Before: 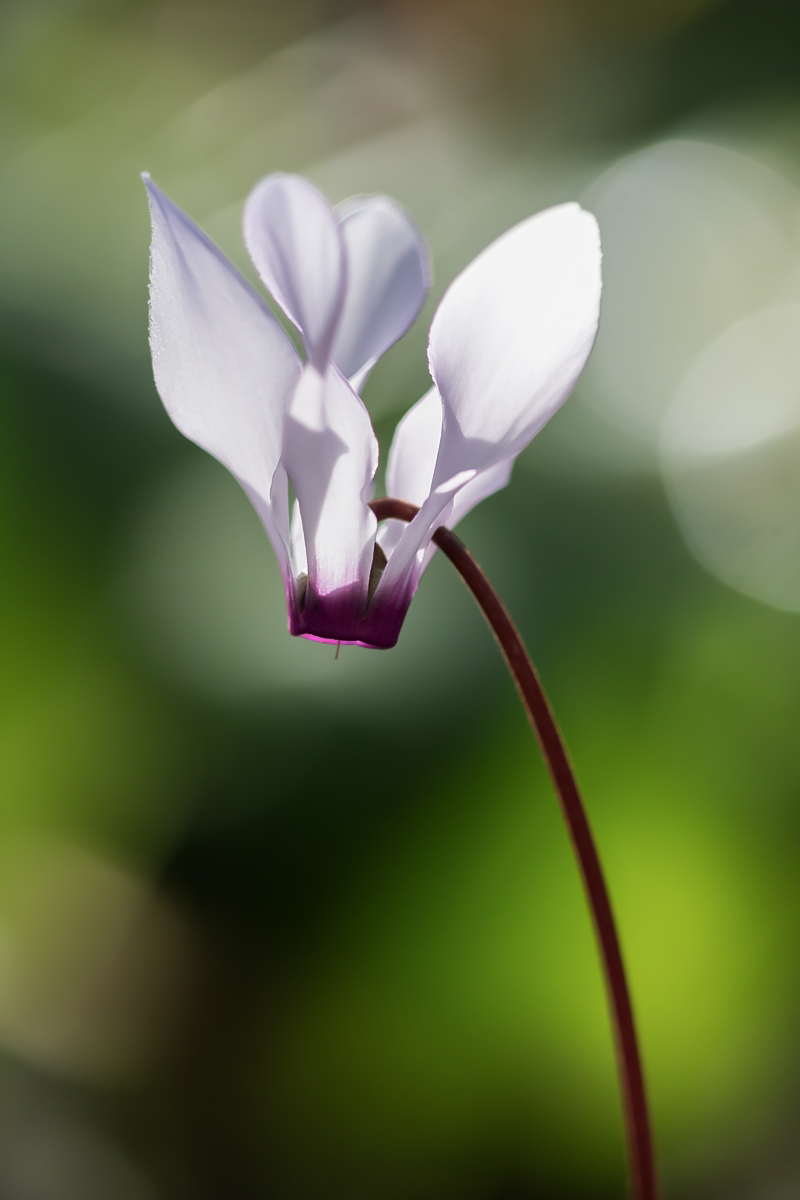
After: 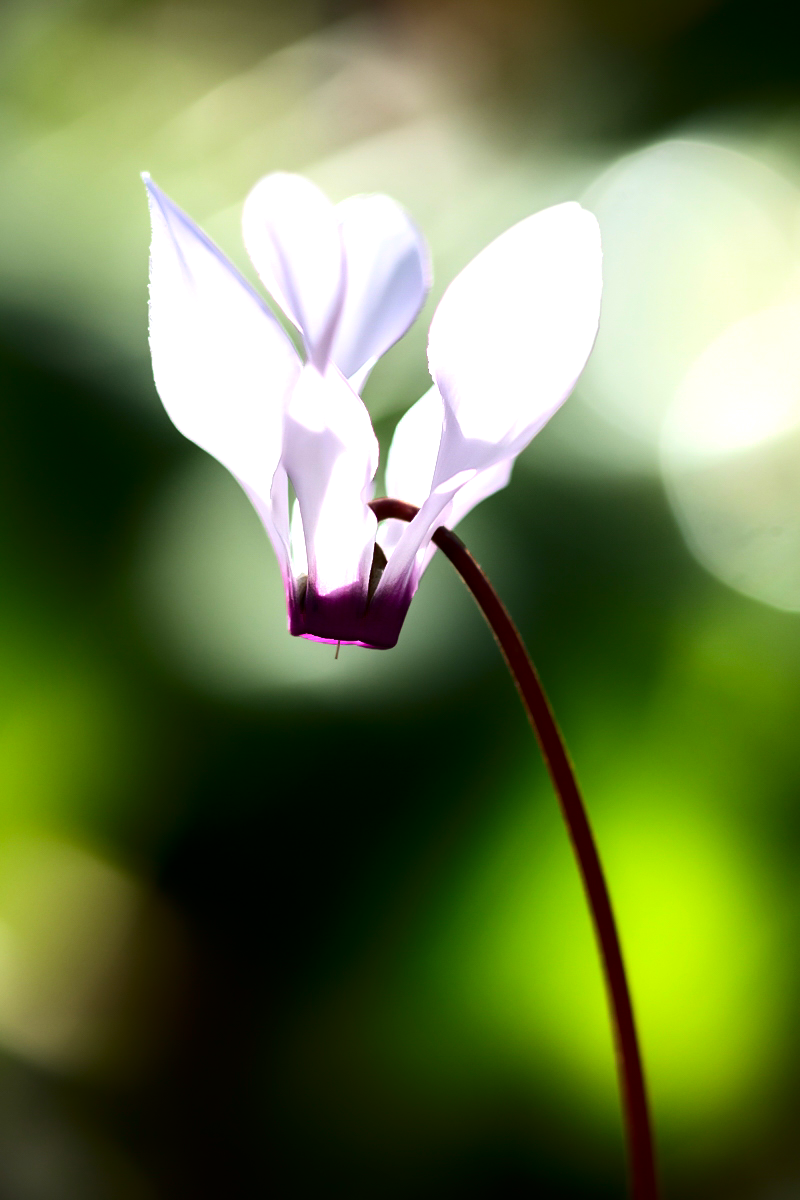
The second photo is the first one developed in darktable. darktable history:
tone equalizer: -8 EV -1.05 EV, -7 EV -0.979 EV, -6 EV -0.894 EV, -5 EV -0.597 EV, -3 EV 0.568 EV, -2 EV 0.873 EV, -1 EV 1 EV, +0 EV 1.06 EV, mask exposure compensation -0.494 EV
contrast brightness saturation: contrast 0.212, brightness -0.114, saturation 0.214
